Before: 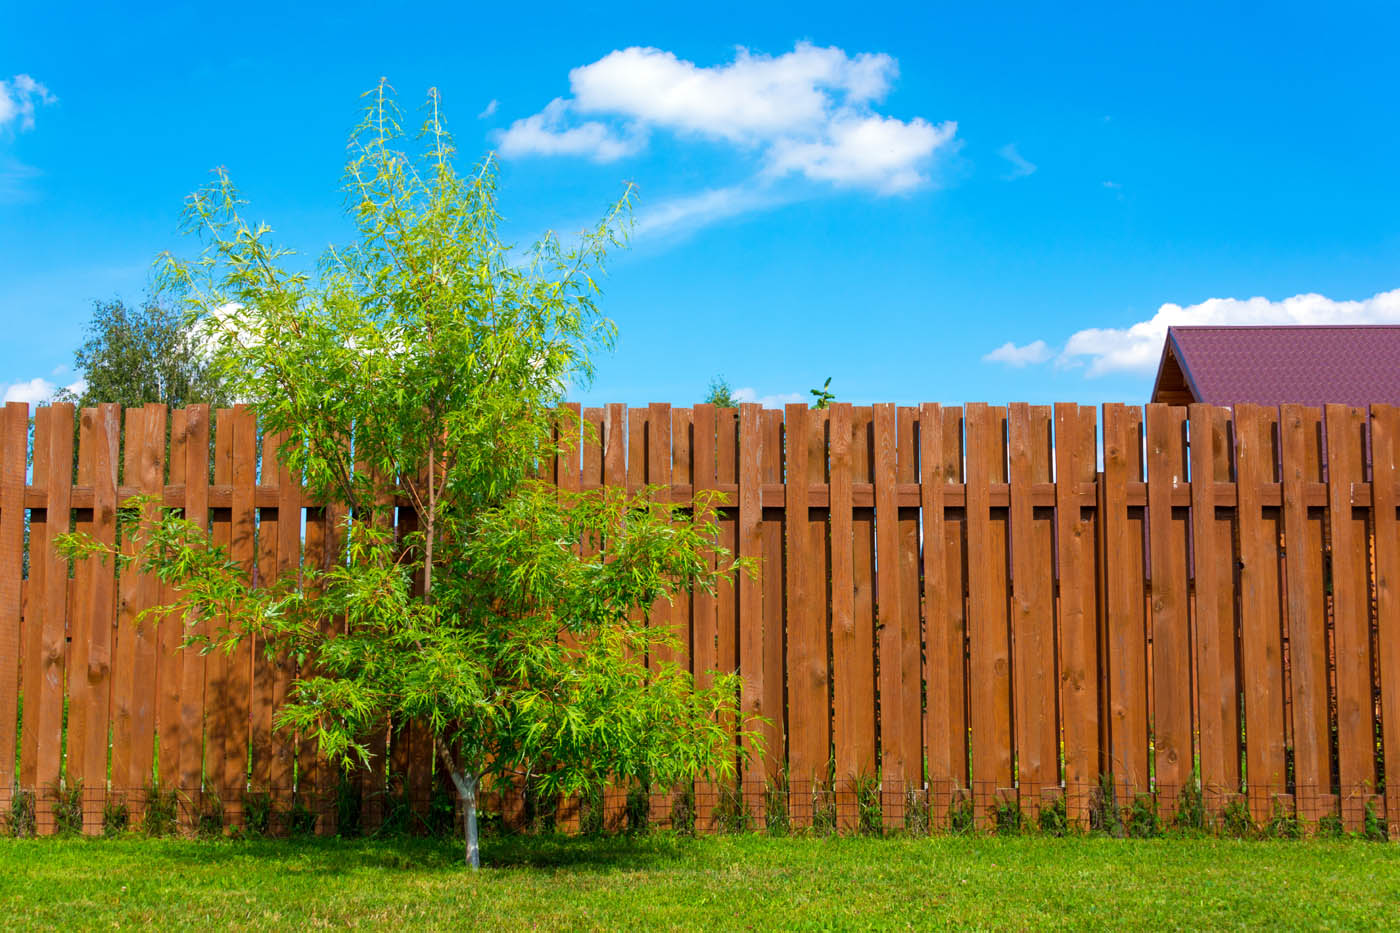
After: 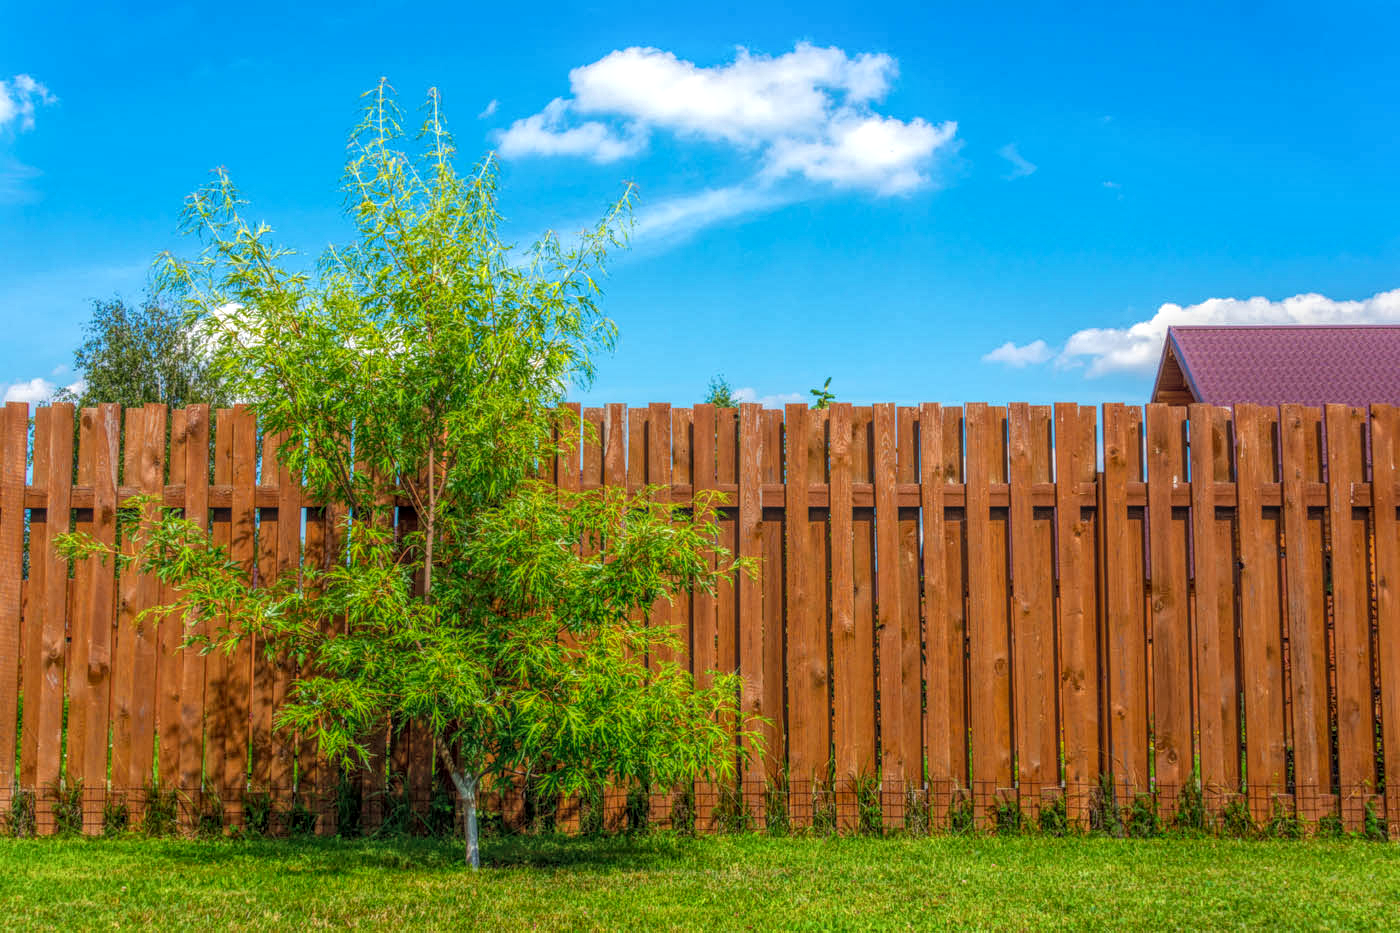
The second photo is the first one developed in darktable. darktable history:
local contrast: highlights 20%, shadows 30%, detail 200%, midtone range 0.2
